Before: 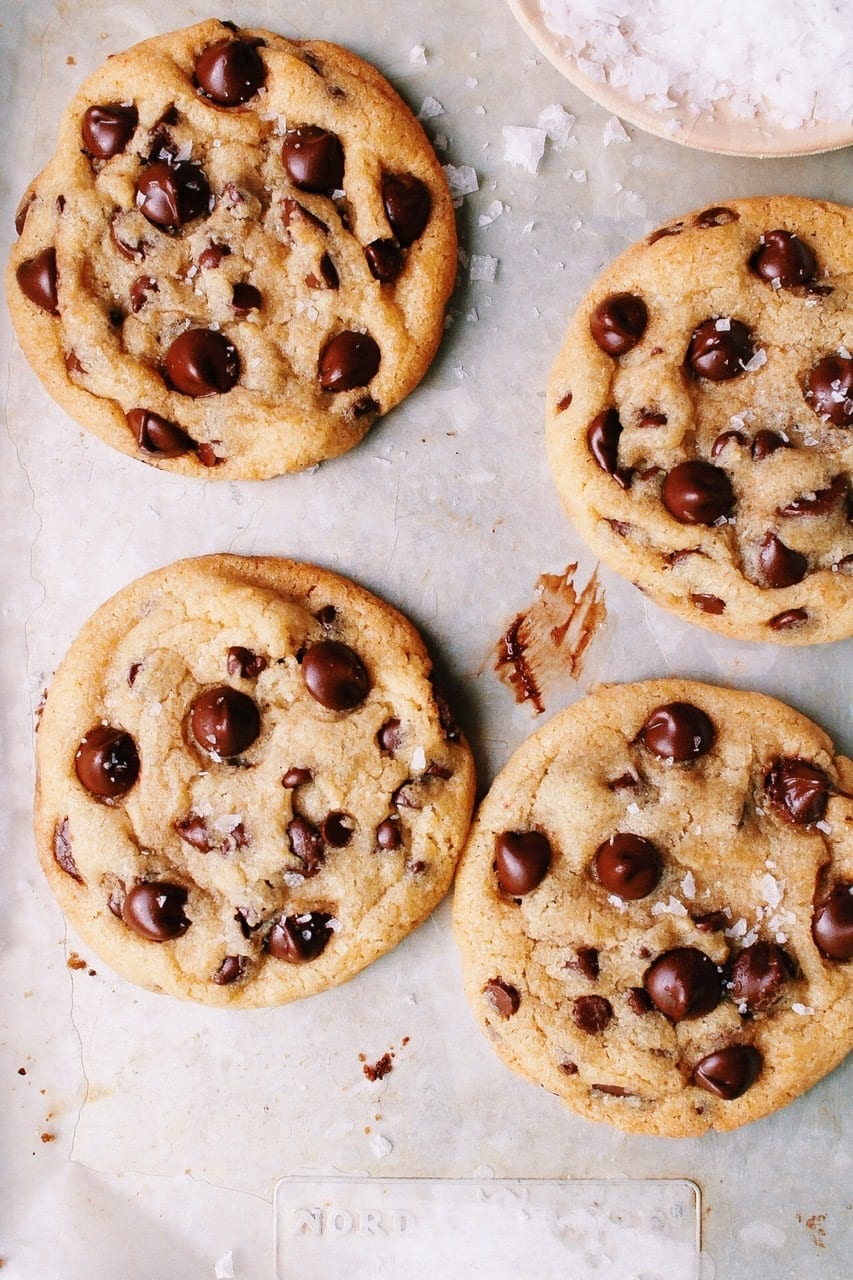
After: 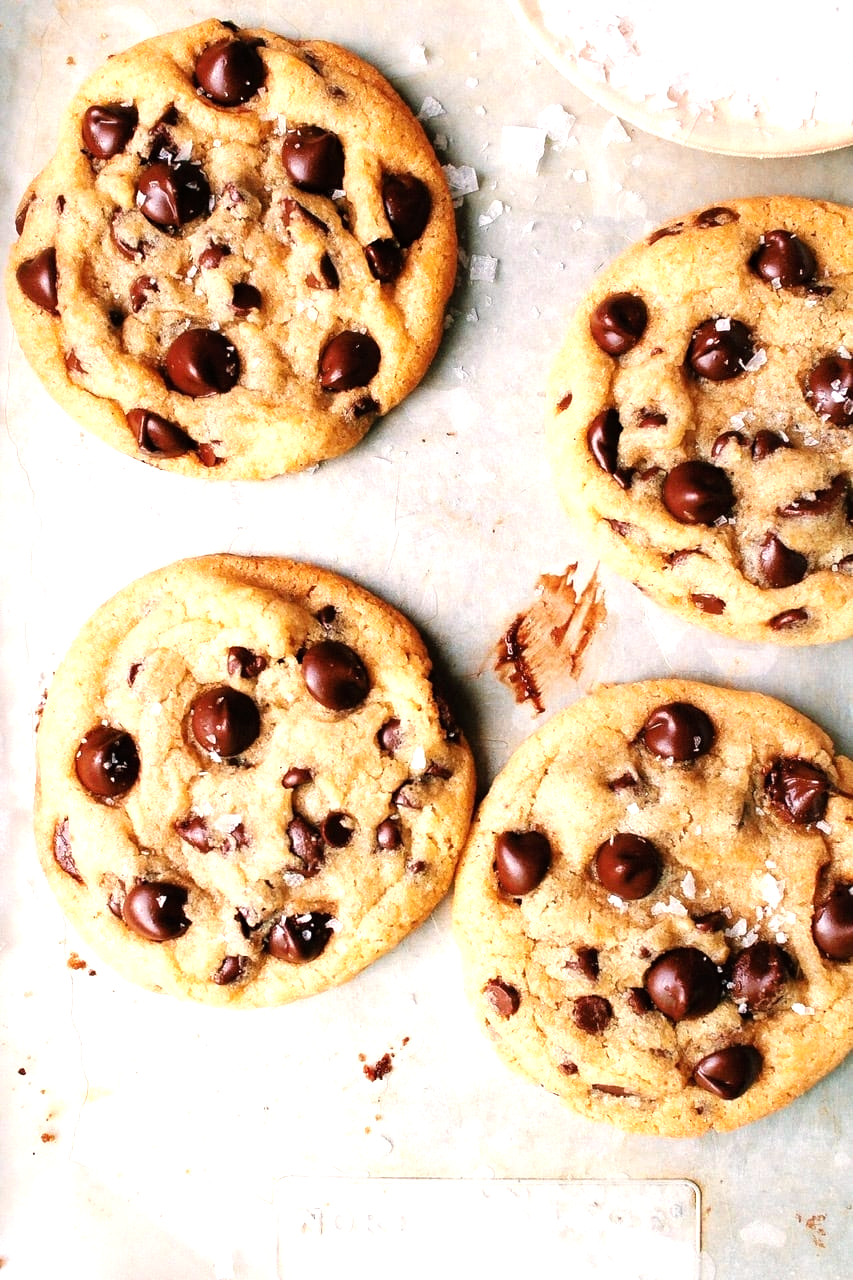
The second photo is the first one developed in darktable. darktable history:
tone equalizer: -8 EV -0.715 EV, -7 EV -0.675 EV, -6 EV -0.596 EV, -5 EV -0.406 EV, -3 EV 0.404 EV, -2 EV 0.6 EV, -1 EV 0.683 EV, +0 EV 0.781 EV
color calibration: output R [0.999, 0.026, -0.11, 0], output G [-0.019, 1.037, -0.099, 0], output B [0.022, -0.023, 0.902, 0], x 0.342, y 0.356, temperature 5132.67 K
